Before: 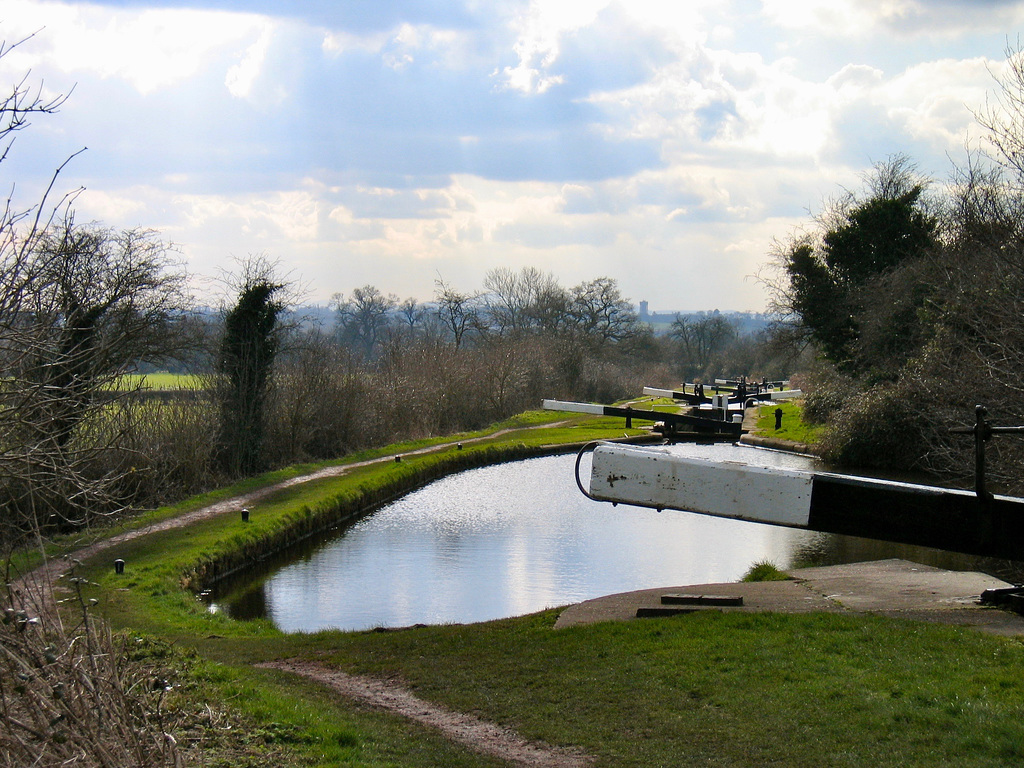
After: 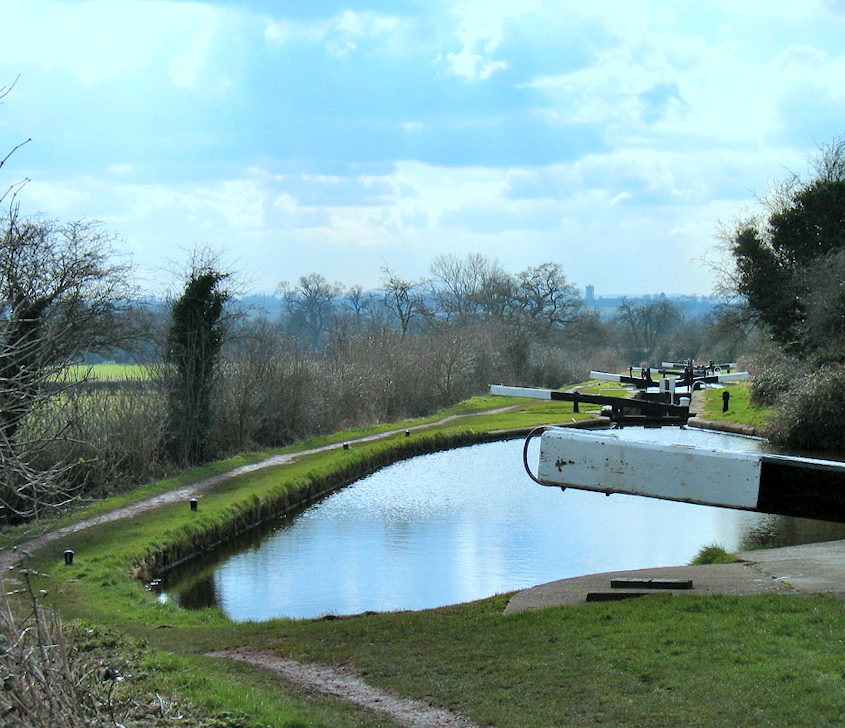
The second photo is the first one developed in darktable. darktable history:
crop and rotate: angle 0.72°, left 4.495%, top 1.068%, right 11.512%, bottom 2.508%
exposure: black level correction 0.001, exposure 0.017 EV, compensate highlight preservation false
contrast brightness saturation: brightness 0.142
color correction: highlights a* -11.28, highlights b* -15.53
